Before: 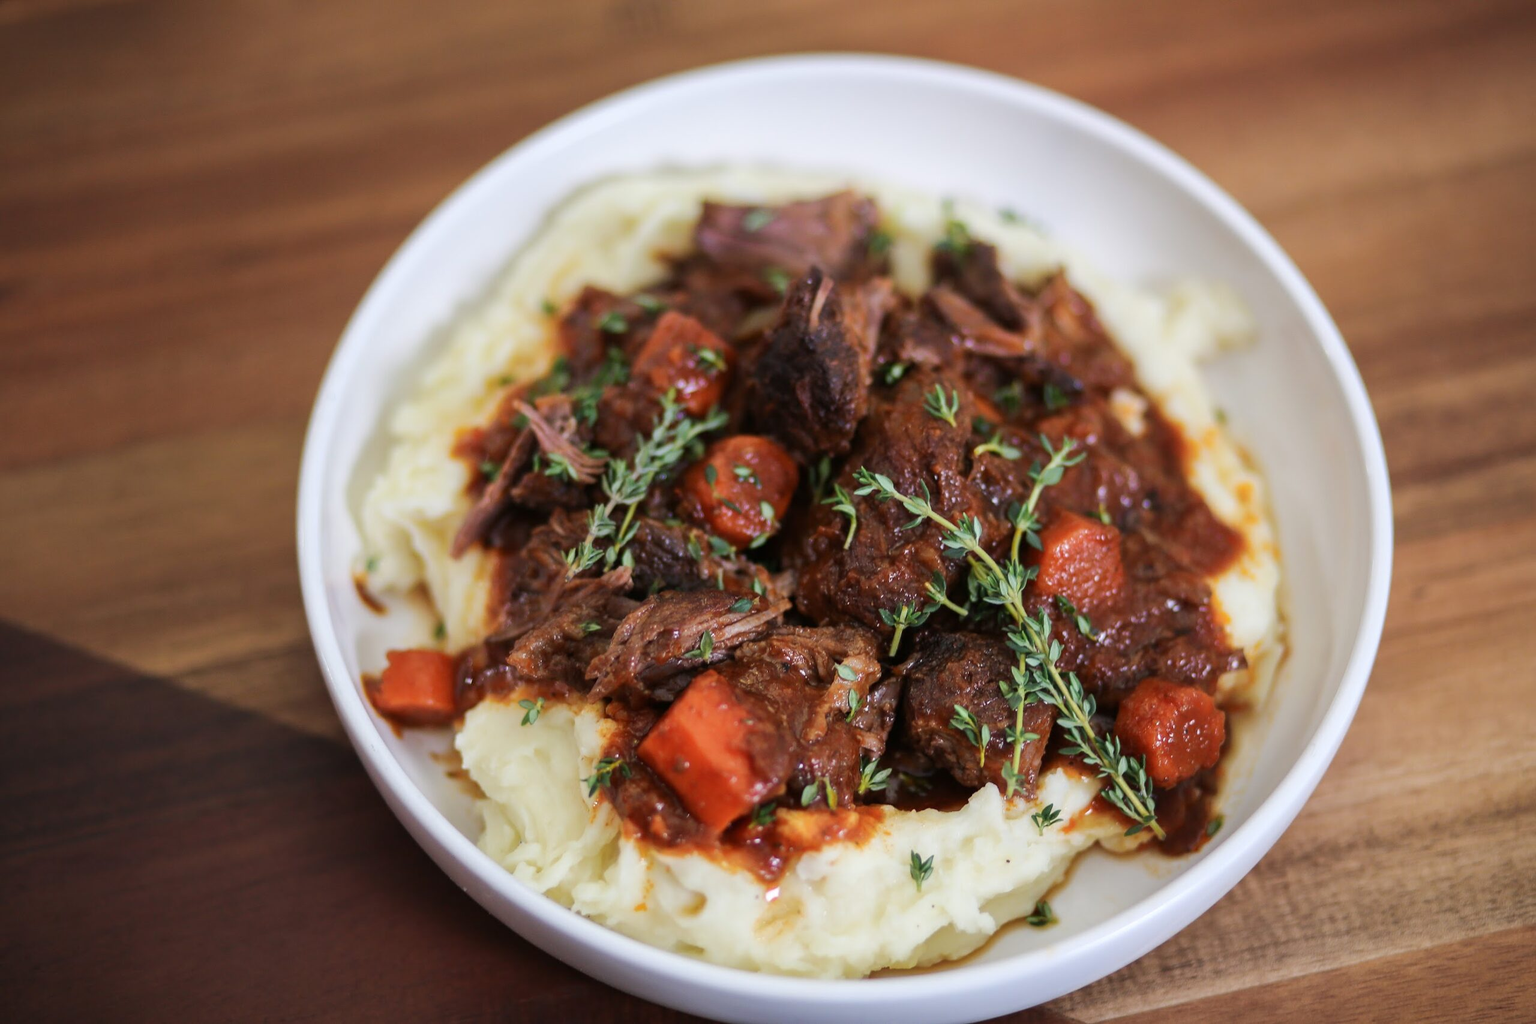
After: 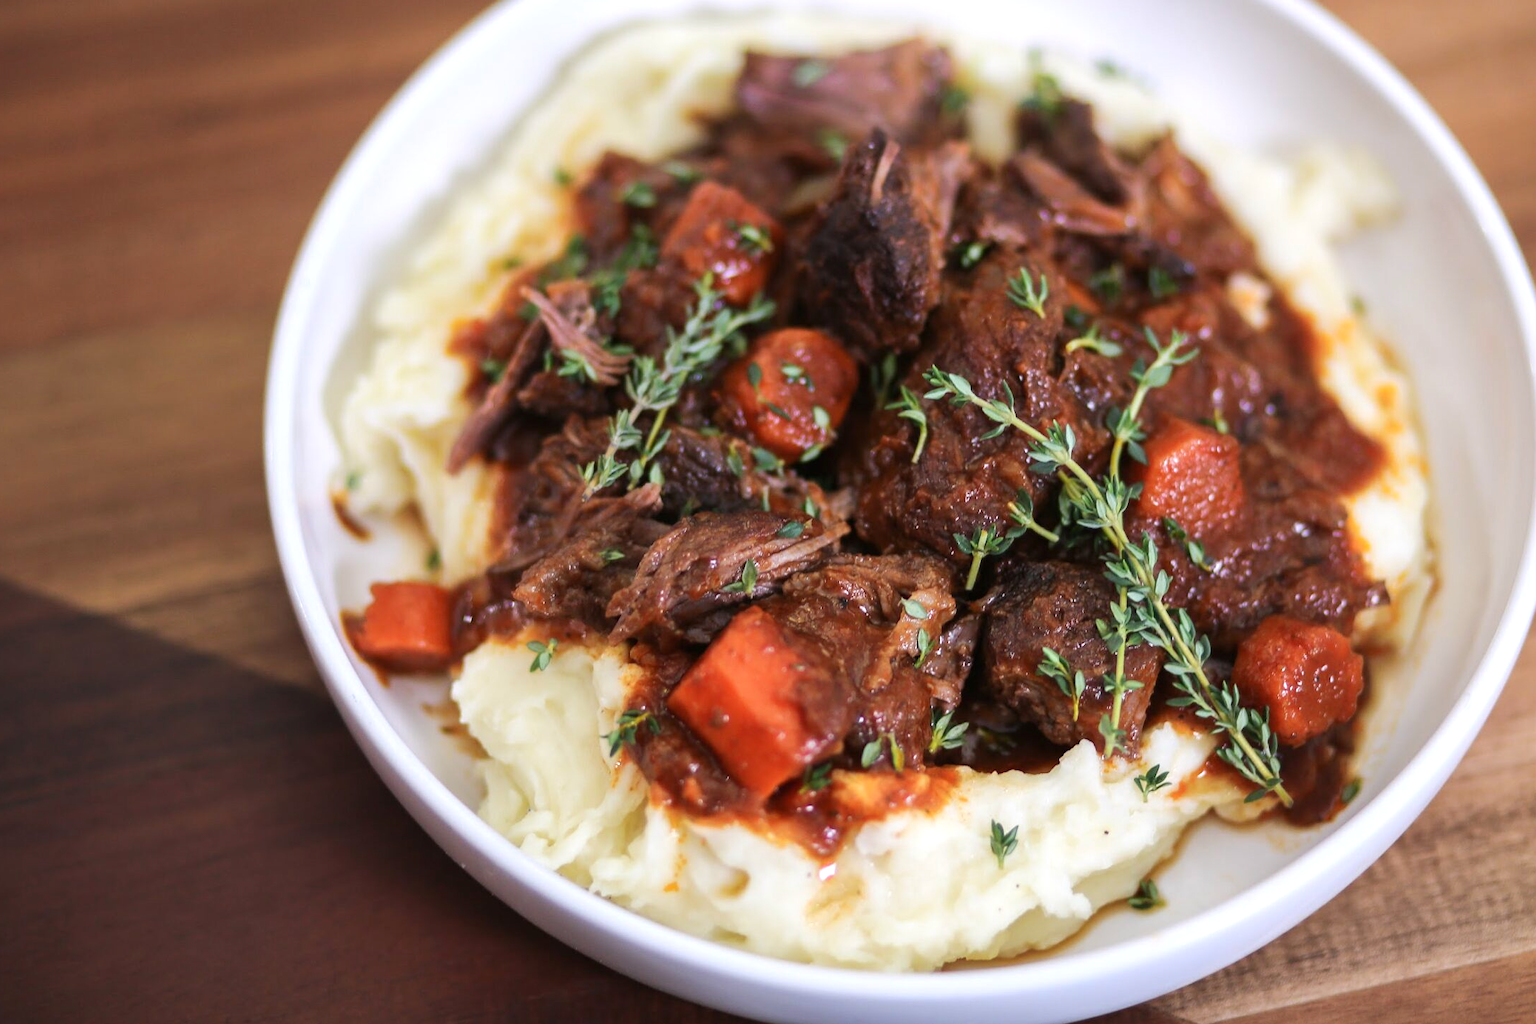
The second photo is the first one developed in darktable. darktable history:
crop and rotate: left 4.842%, top 15.51%, right 10.668%
tone equalizer: on, module defaults
white balance: red 1.009, blue 1.027
exposure: black level correction 0, exposure 0.3 EV, compensate highlight preservation false
